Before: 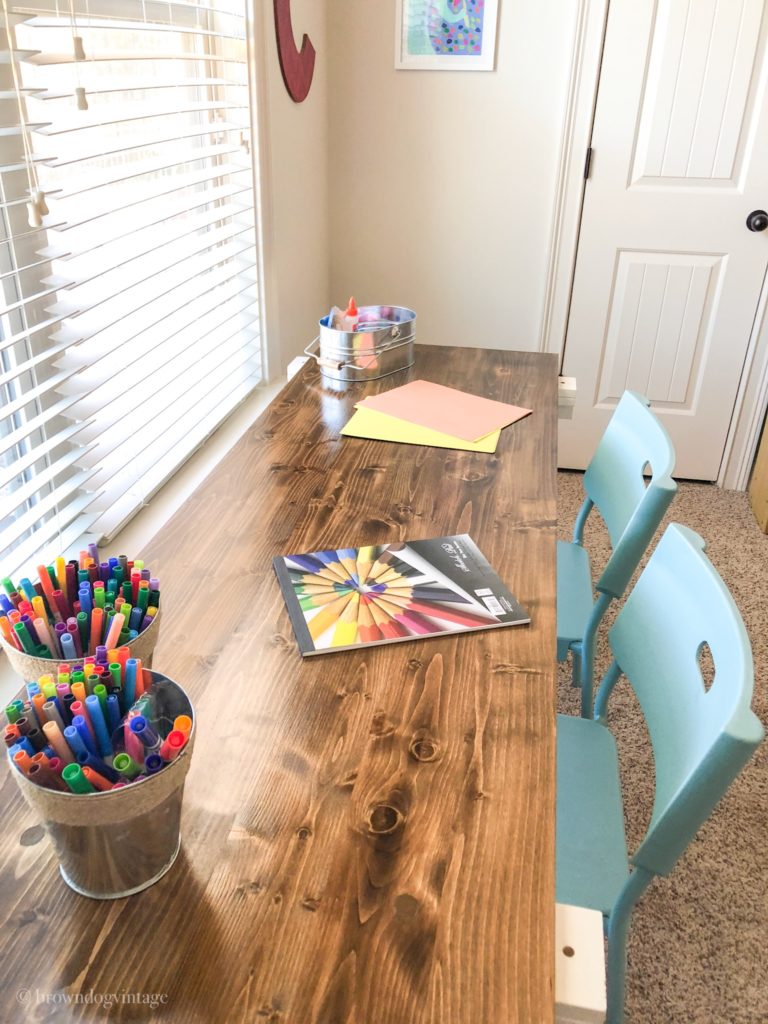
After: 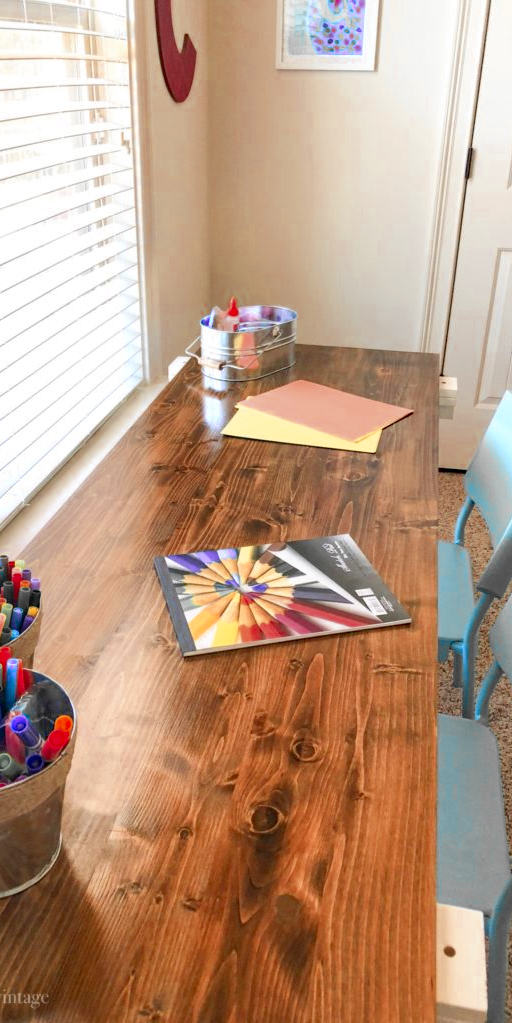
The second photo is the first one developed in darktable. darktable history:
haze removal: compatibility mode true, adaptive false
crop and rotate: left 15.546%, right 17.787%
color zones: curves: ch0 [(0, 0.363) (0.128, 0.373) (0.25, 0.5) (0.402, 0.407) (0.521, 0.525) (0.63, 0.559) (0.729, 0.662) (0.867, 0.471)]; ch1 [(0, 0.515) (0.136, 0.618) (0.25, 0.5) (0.378, 0) (0.516, 0) (0.622, 0.593) (0.737, 0.819) (0.87, 0.593)]; ch2 [(0, 0.529) (0.128, 0.471) (0.282, 0.451) (0.386, 0.662) (0.516, 0.525) (0.633, 0.554) (0.75, 0.62) (0.875, 0.441)]
